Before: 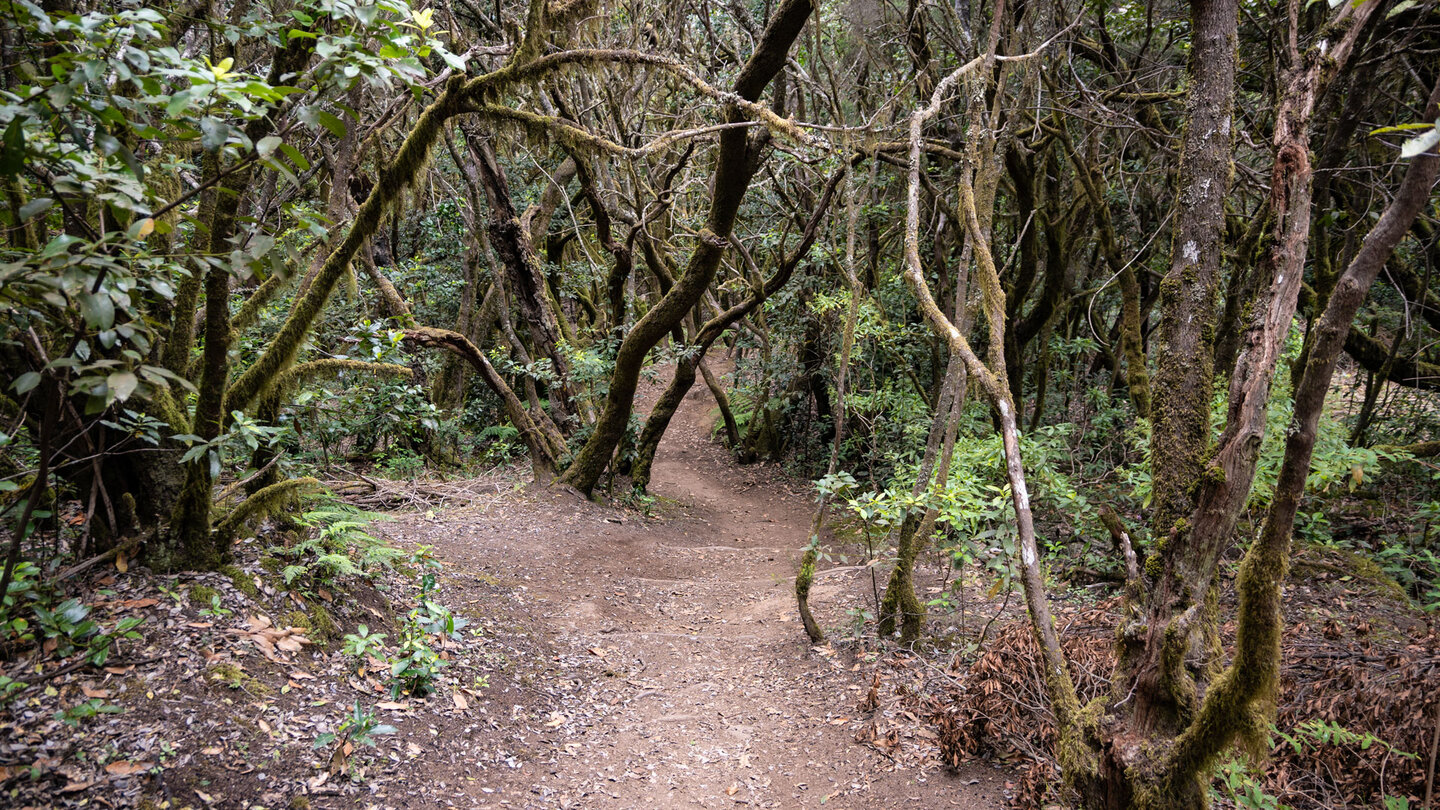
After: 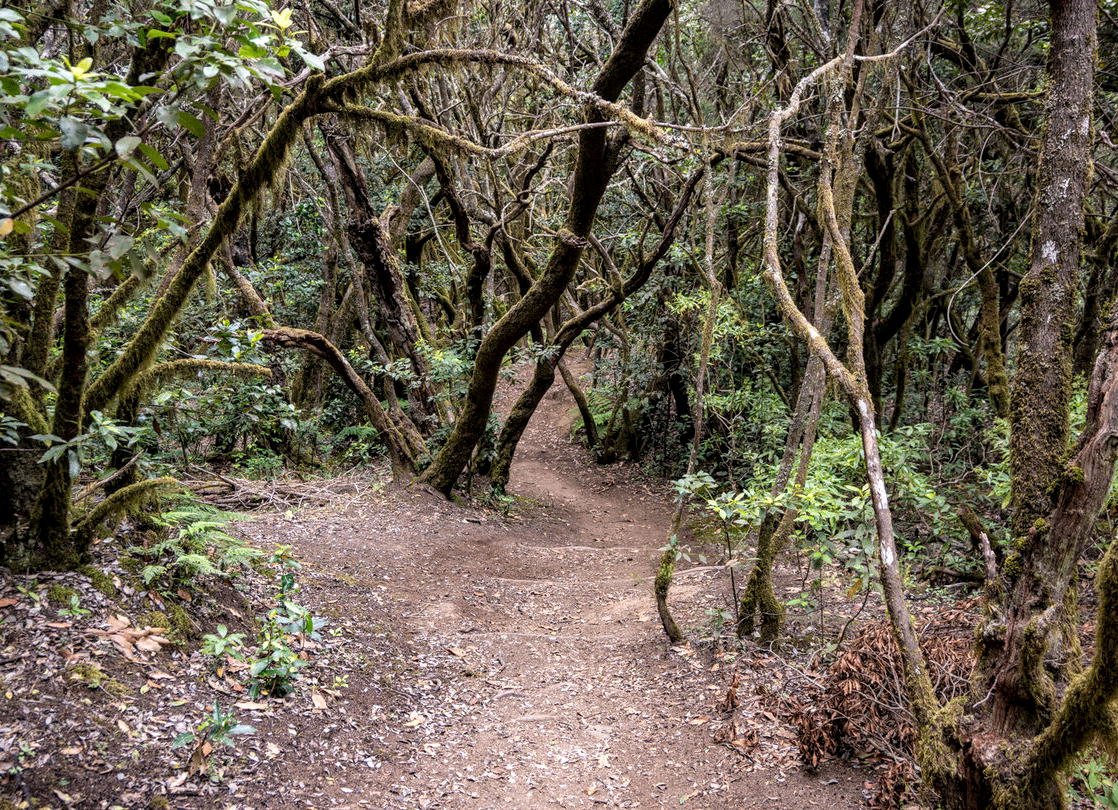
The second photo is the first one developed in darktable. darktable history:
local contrast: detail 130%
crop: left 9.845%, right 12.484%
